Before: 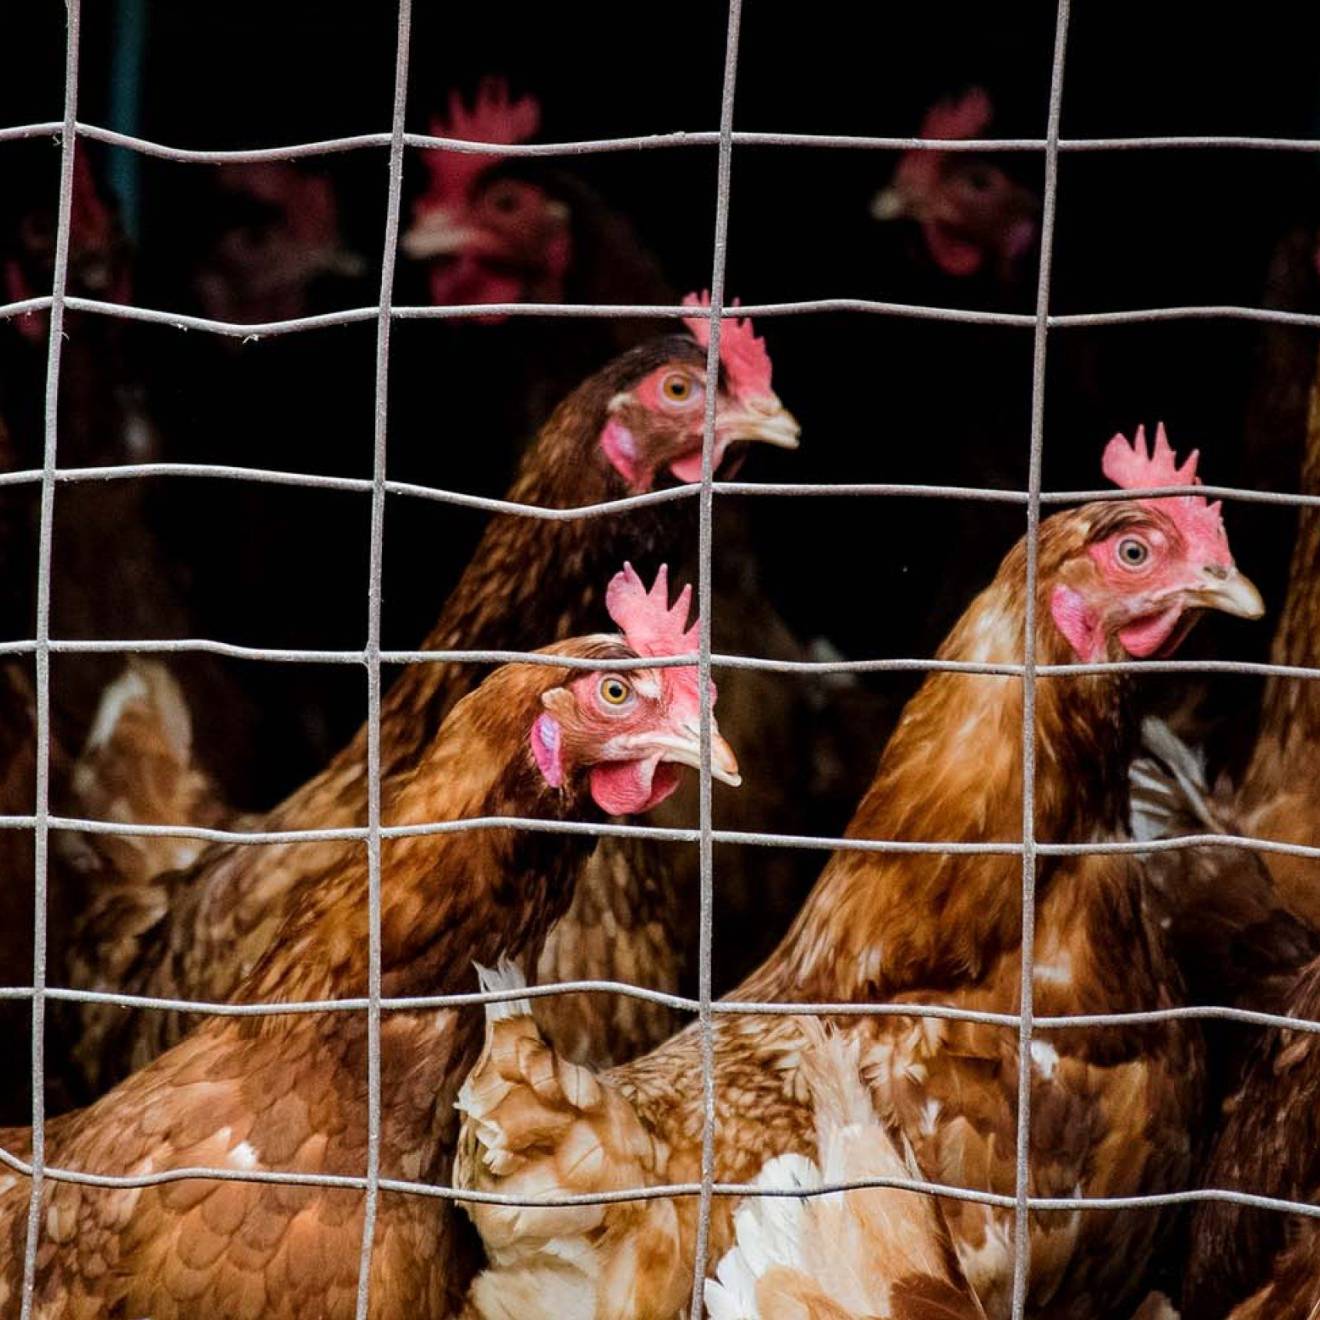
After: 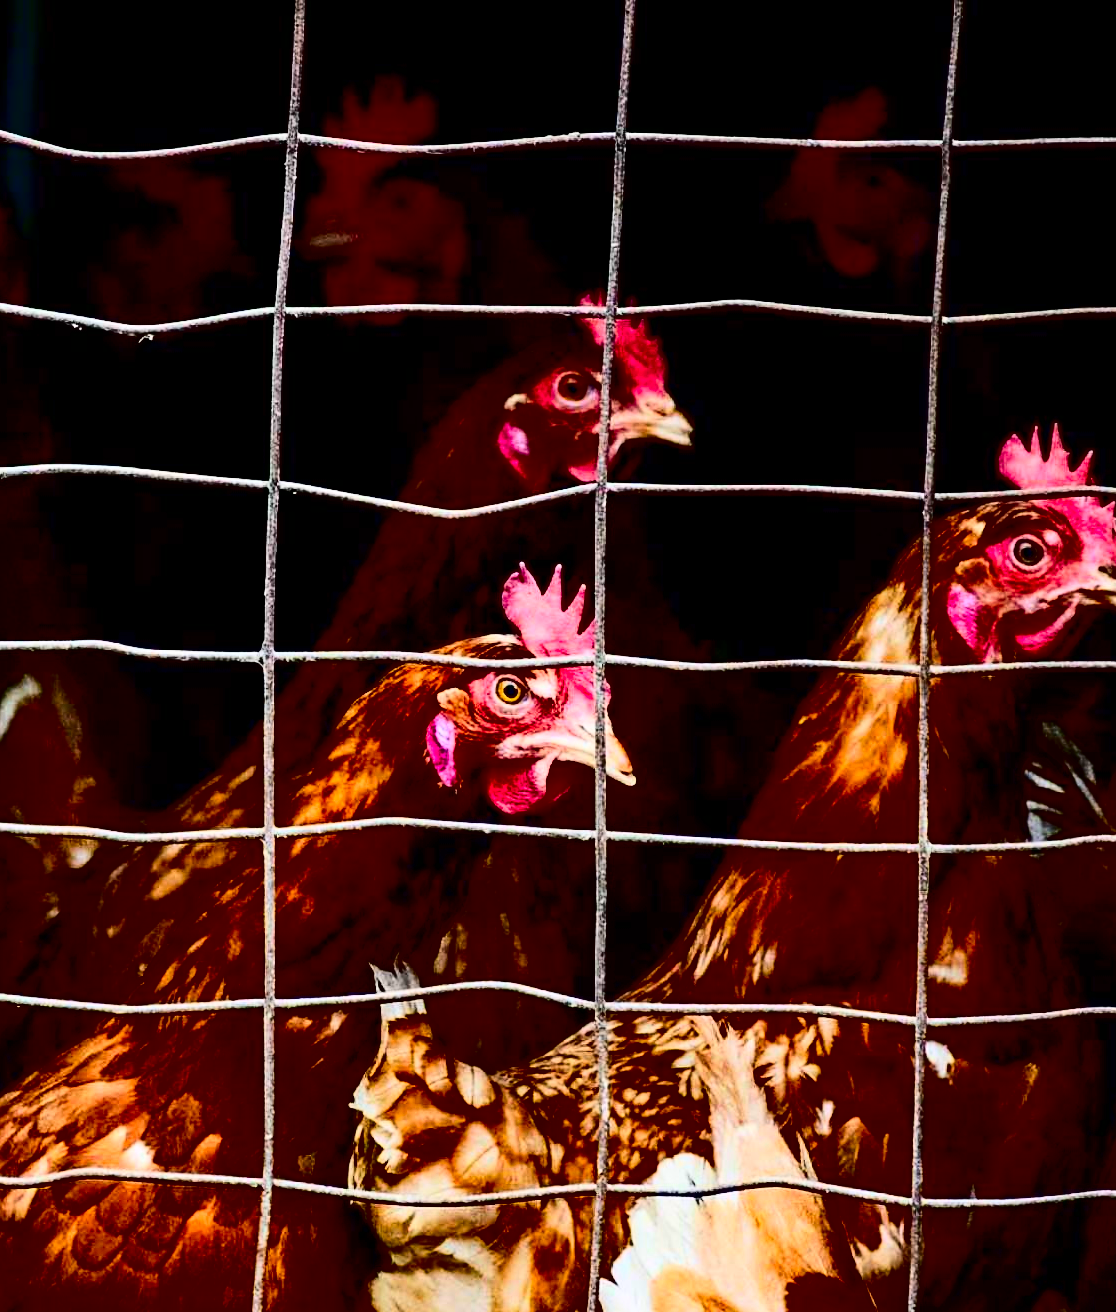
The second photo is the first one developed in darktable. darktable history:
contrast brightness saturation: contrast 0.77, brightness -1, saturation 1
crop: left 8.026%, right 7.374%
